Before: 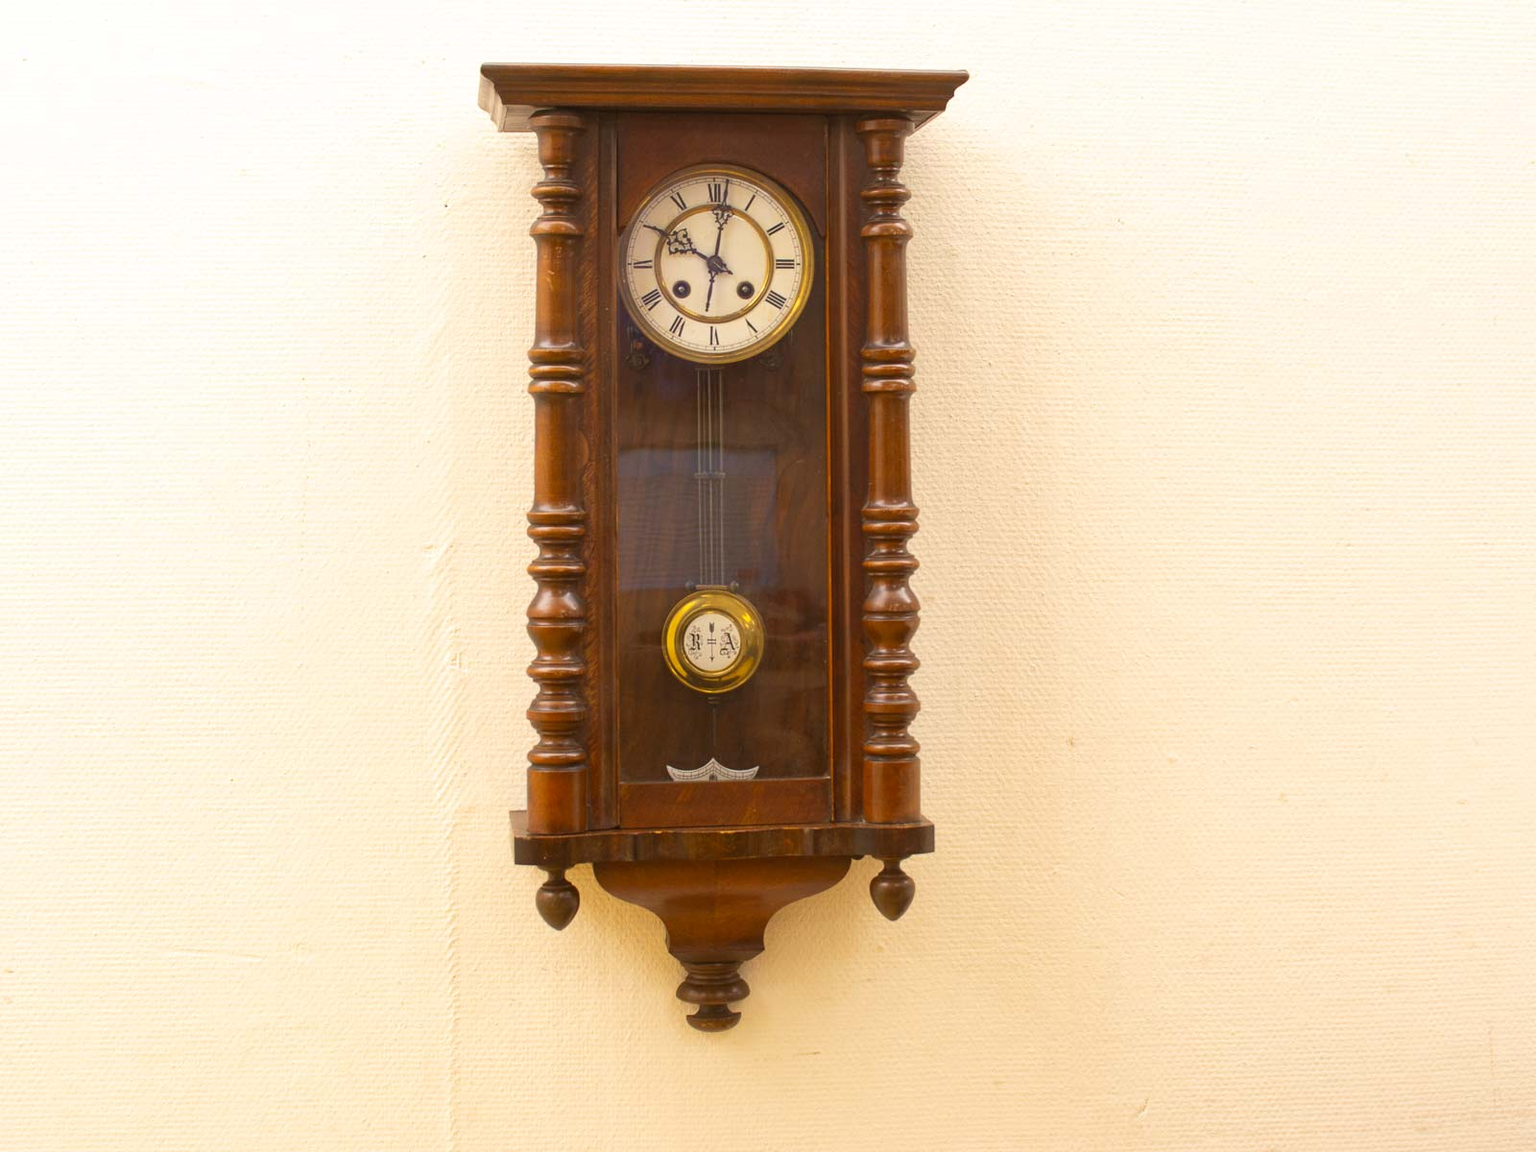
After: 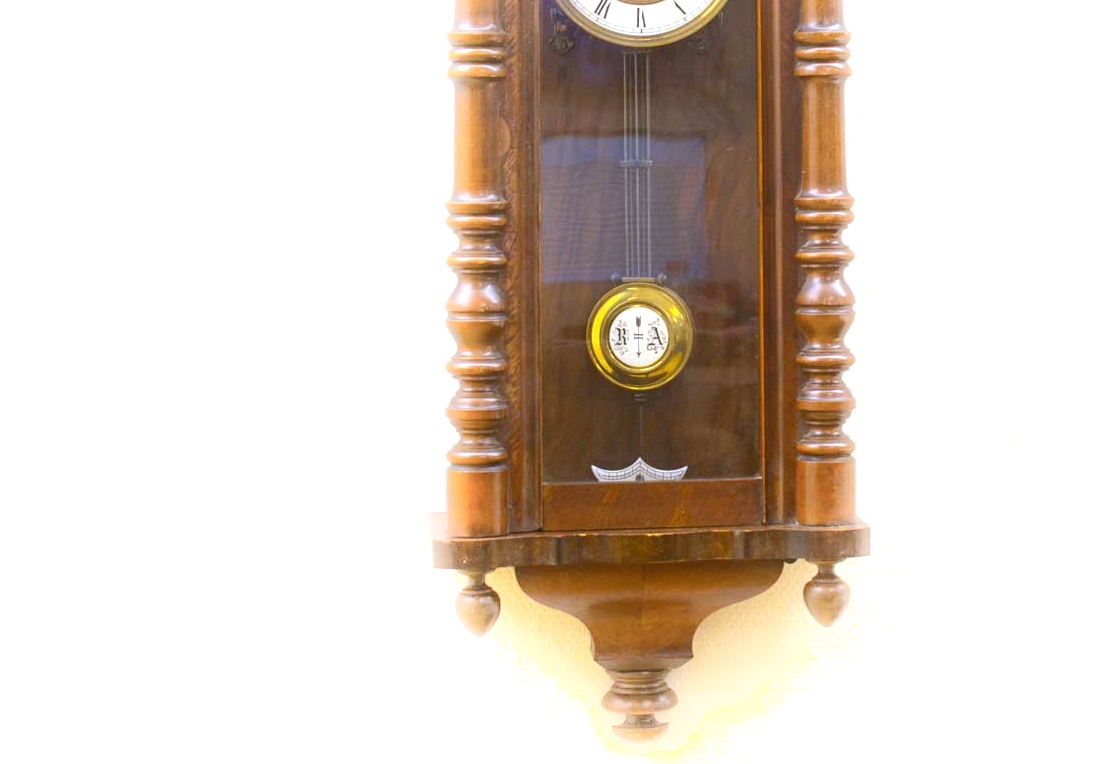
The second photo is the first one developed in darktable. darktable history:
white balance: red 0.871, blue 1.249
exposure: exposure 0.921 EV, compensate highlight preservation false
shadows and highlights: highlights 70.7, soften with gaussian
crop: left 6.488%, top 27.668%, right 24.183%, bottom 8.656%
